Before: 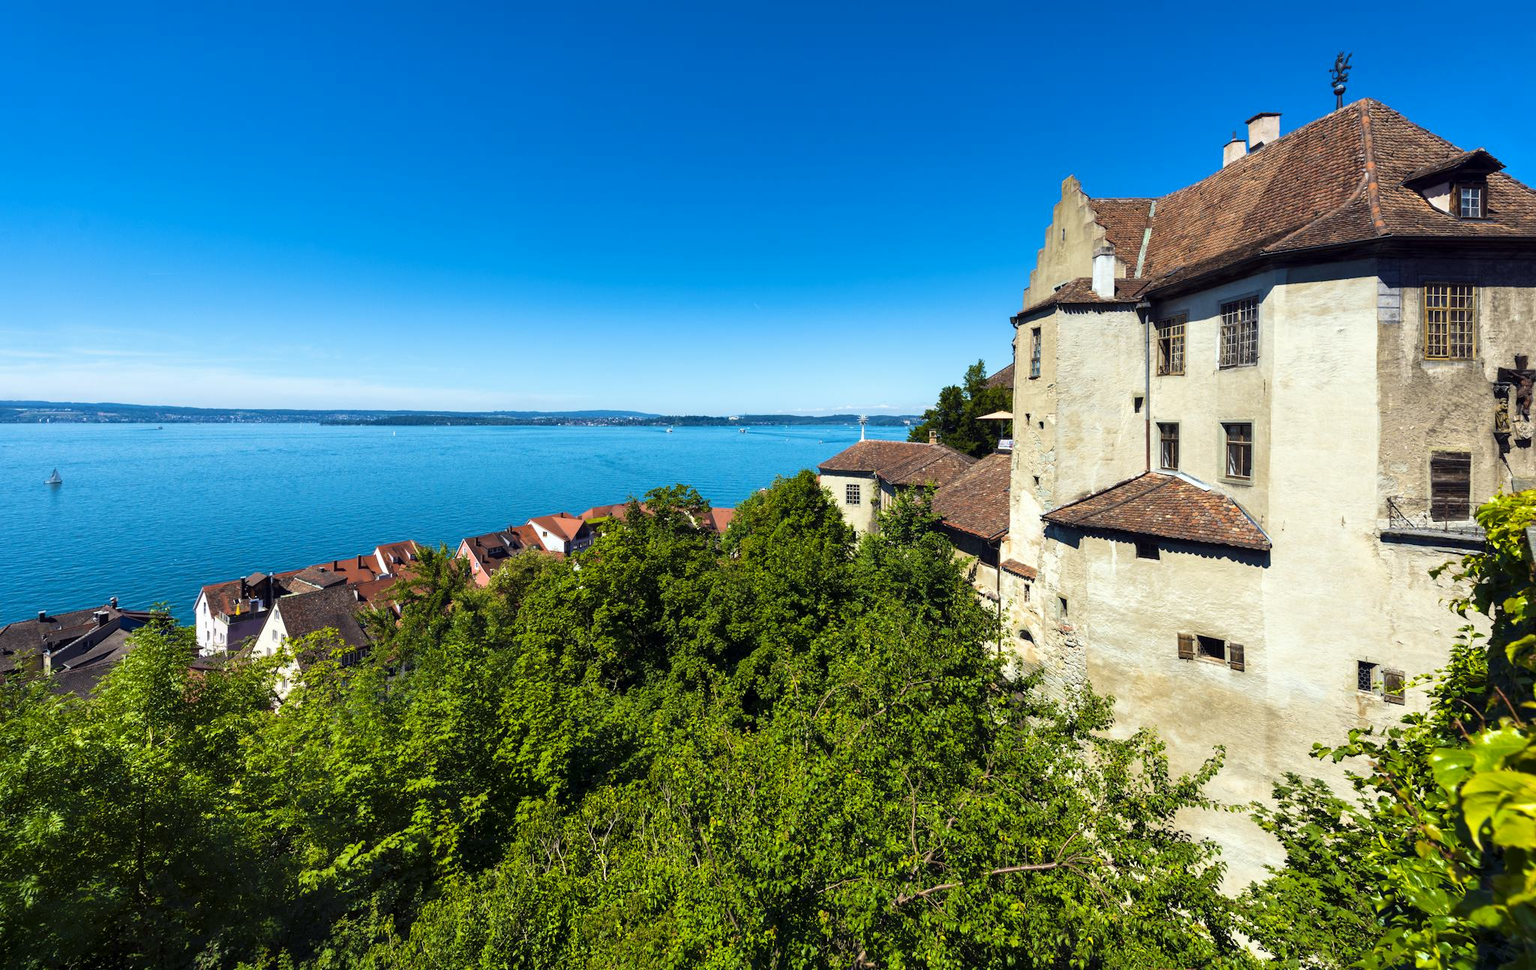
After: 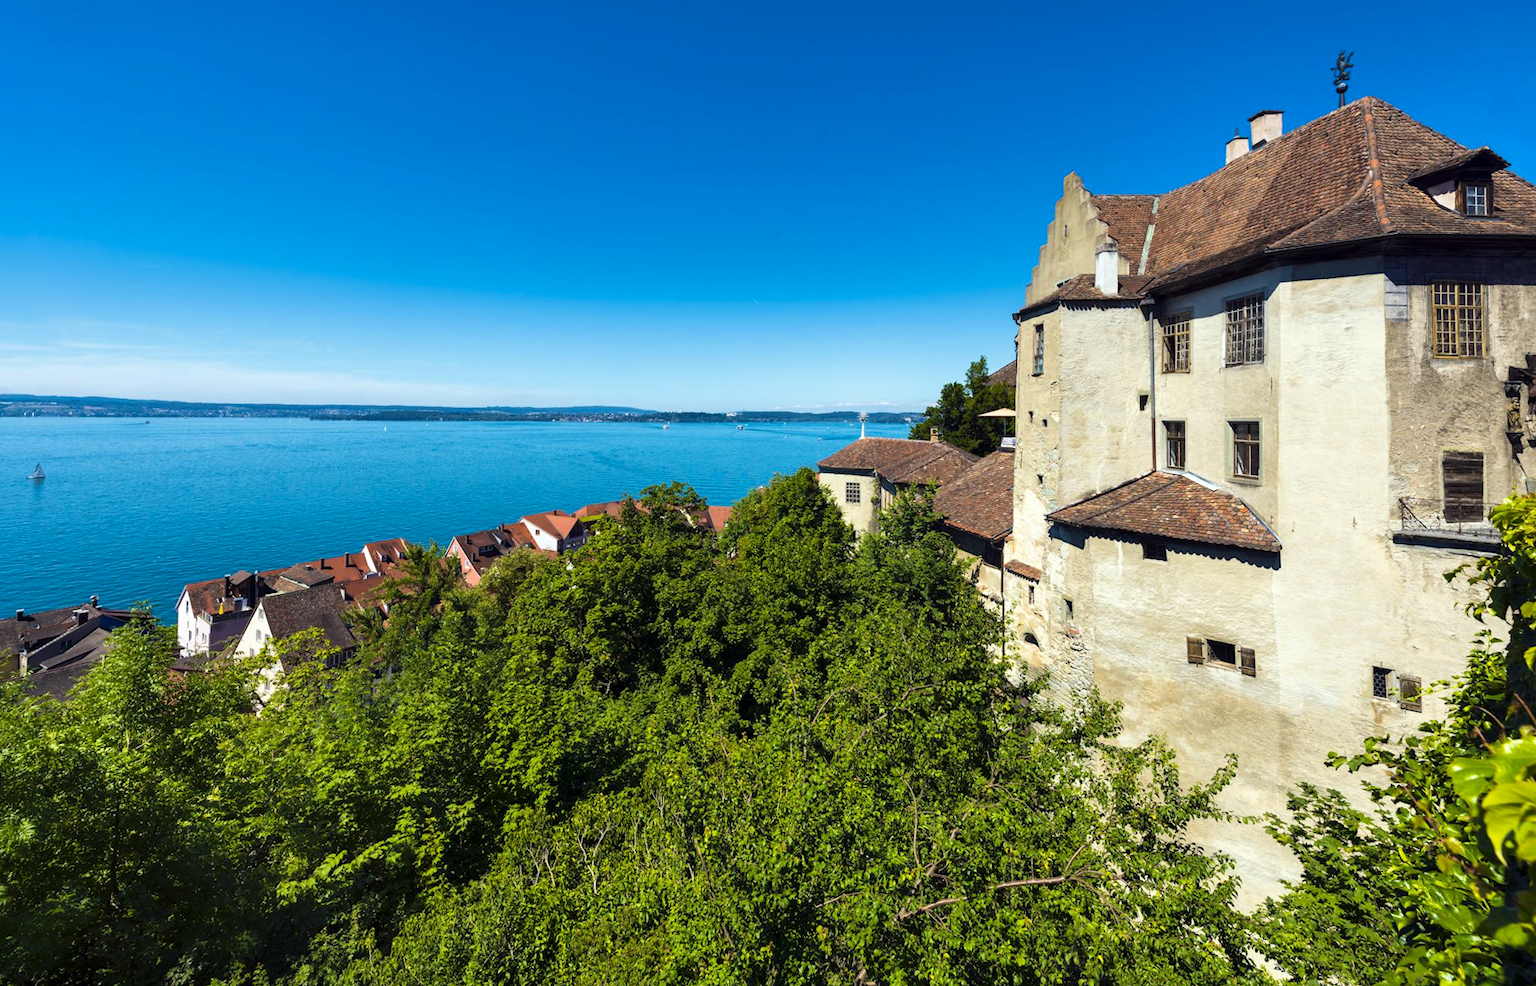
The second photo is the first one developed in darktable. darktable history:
color zones: curves: ch0 [(0, 0.5) (0.143, 0.5) (0.286, 0.5) (0.429, 0.5) (0.571, 0.5) (0.714, 0.476) (0.857, 0.5) (1, 0.5)]; ch2 [(0, 0.5) (0.143, 0.5) (0.286, 0.5) (0.429, 0.5) (0.571, 0.5) (0.714, 0.487) (0.857, 0.5) (1, 0.5)]
rotate and perspective: rotation 0.226°, lens shift (vertical) -0.042, crop left 0.023, crop right 0.982, crop top 0.006, crop bottom 0.994
